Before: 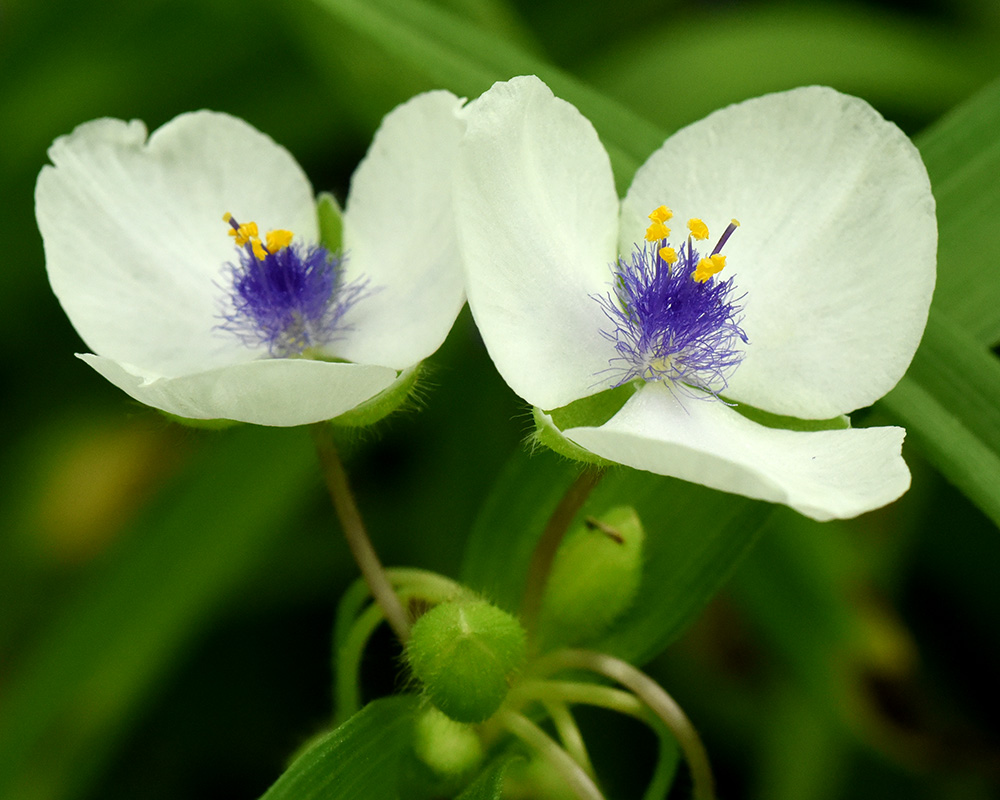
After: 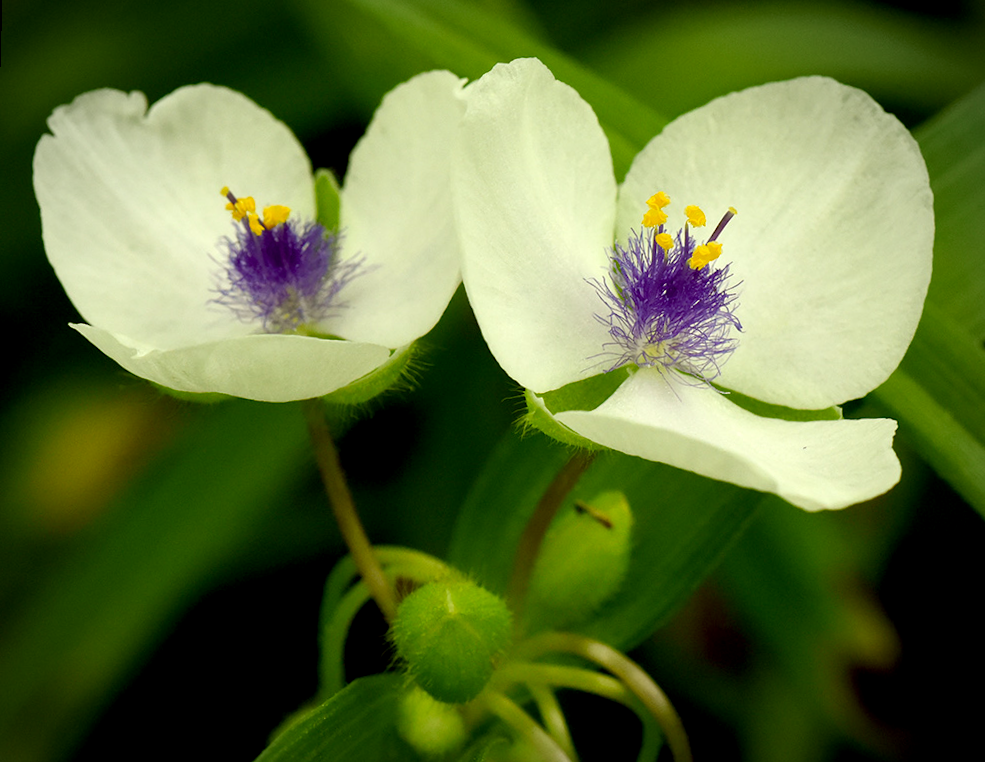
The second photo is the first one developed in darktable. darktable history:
vignetting: fall-off radius 70%, automatic ratio true
exposure: black level correction 0.009, compensate highlight preservation false
color correction: highlights a* -1.43, highlights b* 10.12, shadows a* 0.395, shadows b* 19.35
rotate and perspective: rotation 1.57°, crop left 0.018, crop right 0.982, crop top 0.039, crop bottom 0.961
